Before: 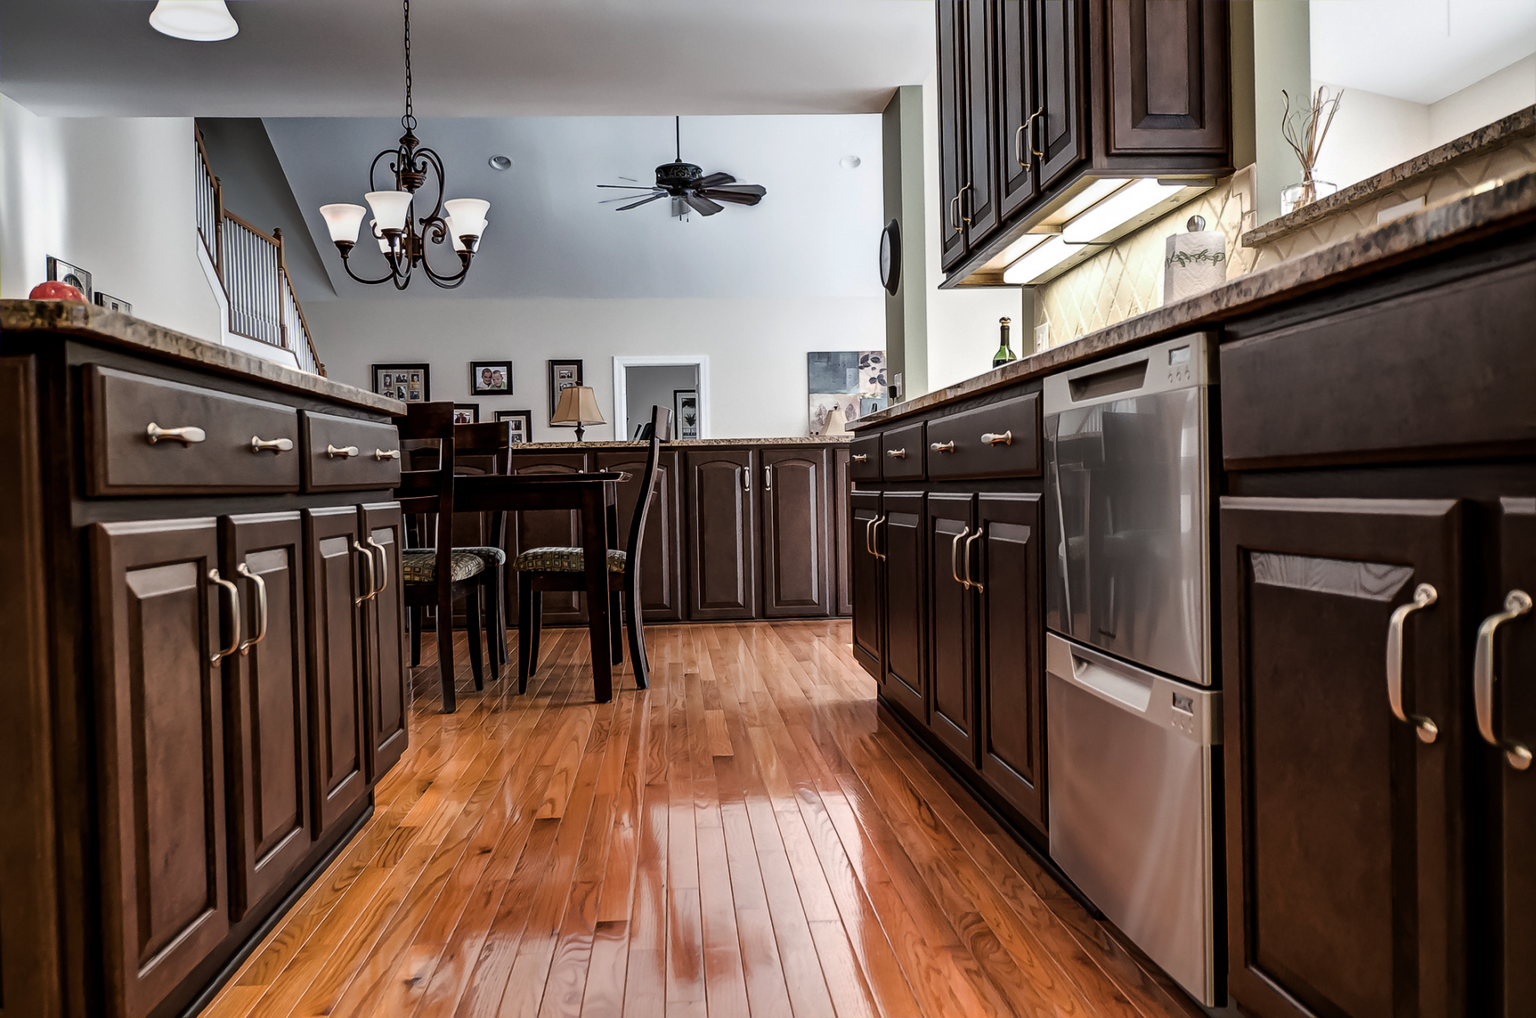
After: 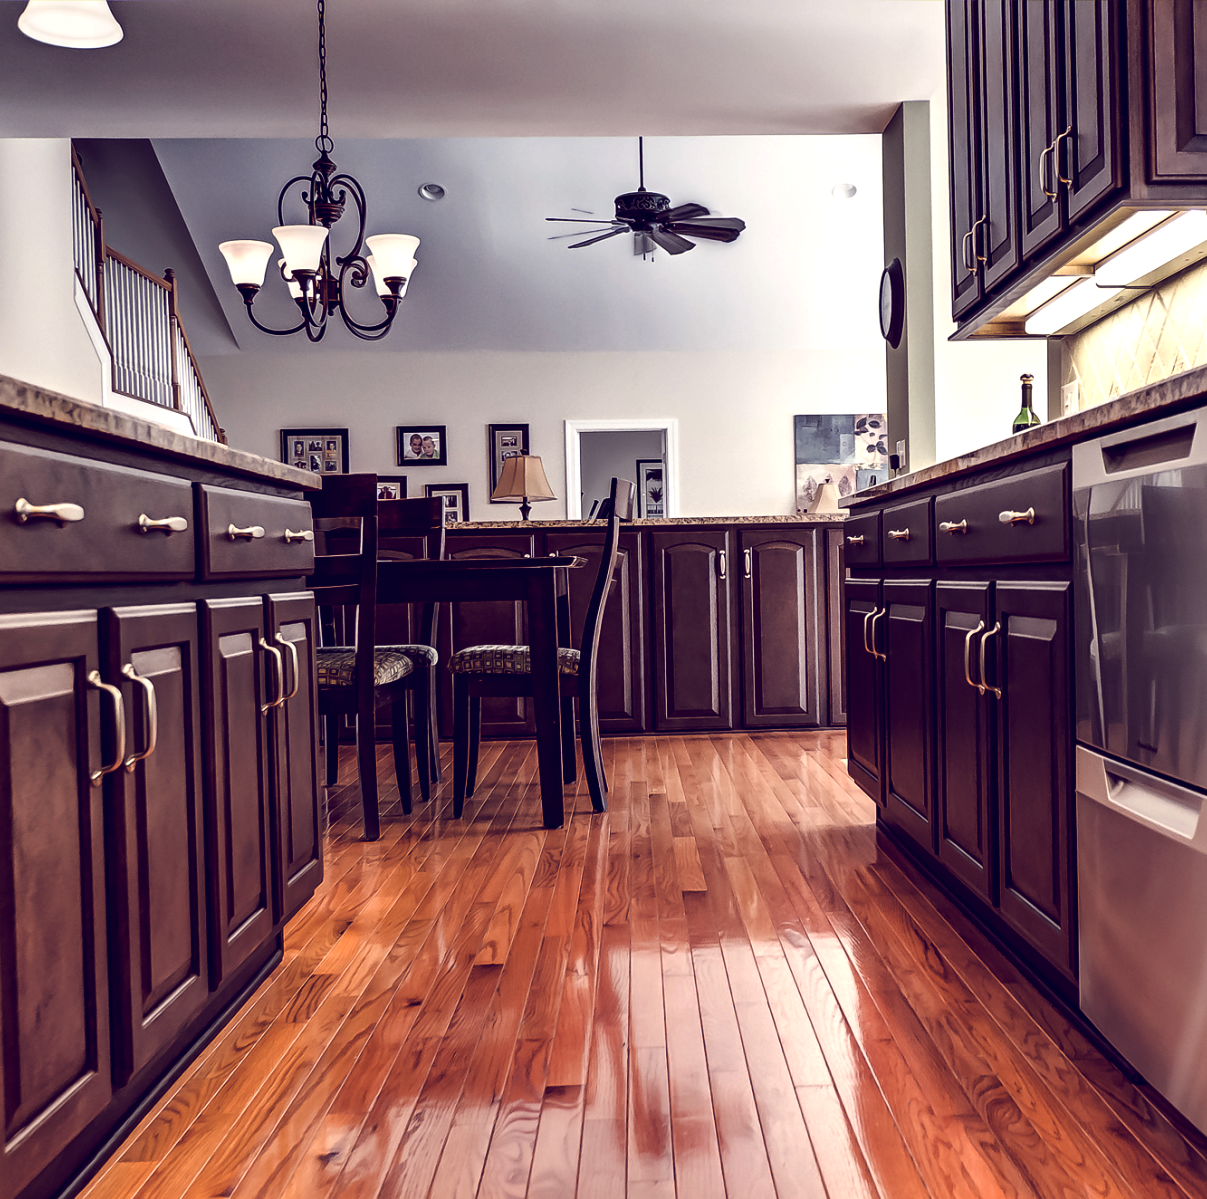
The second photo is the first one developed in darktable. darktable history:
color balance: lift [1.001, 0.997, 0.99, 1.01], gamma [1.007, 1, 0.975, 1.025], gain [1, 1.065, 1.052, 0.935], contrast 13.25%
contrast equalizer: octaves 7, y [[0.6 ×6], [0.55 ×6], [0 ×6], [0 ×6], [0 ×6]], mix 0.15
crop and rotate: left 8.786%, right 24.548%
